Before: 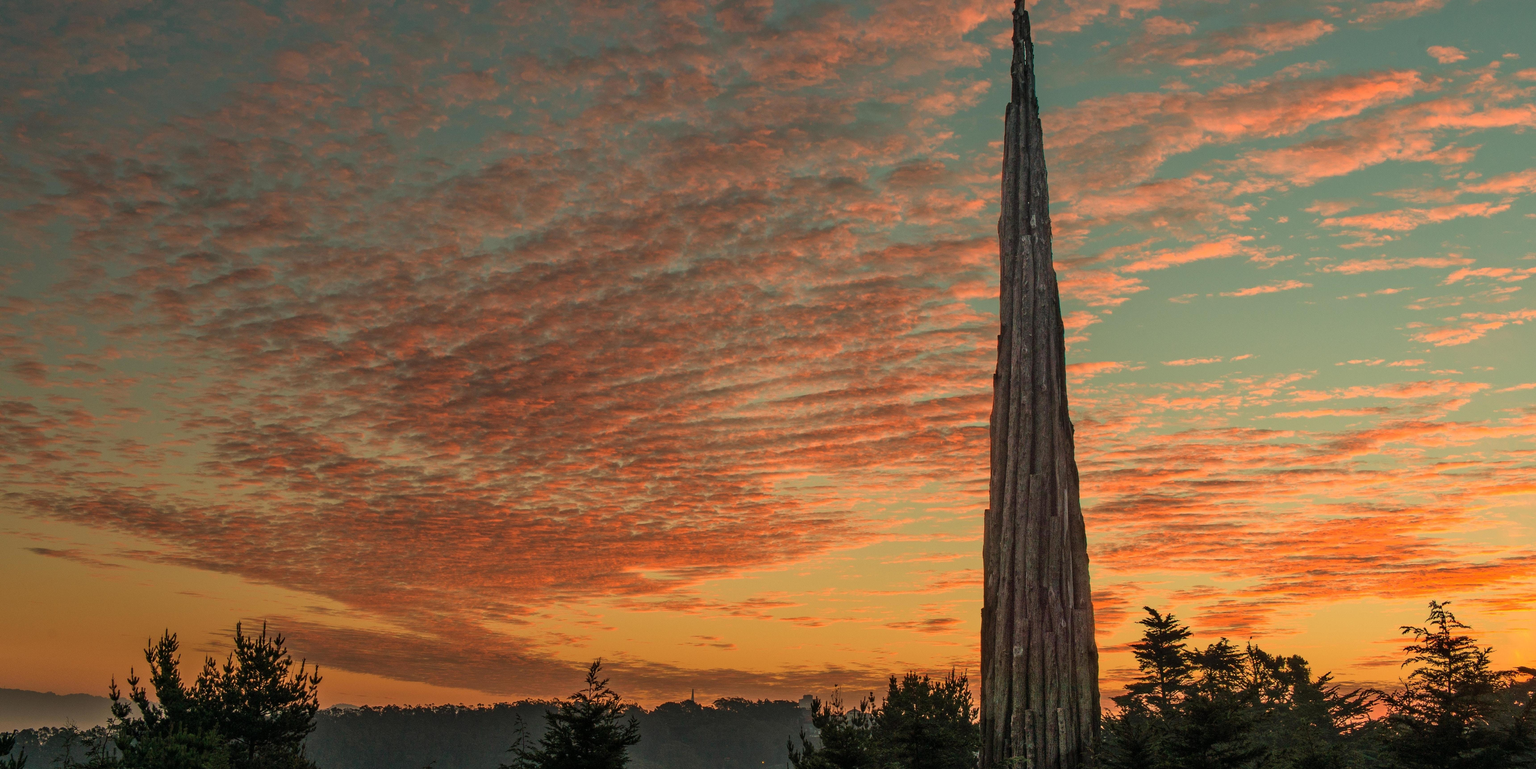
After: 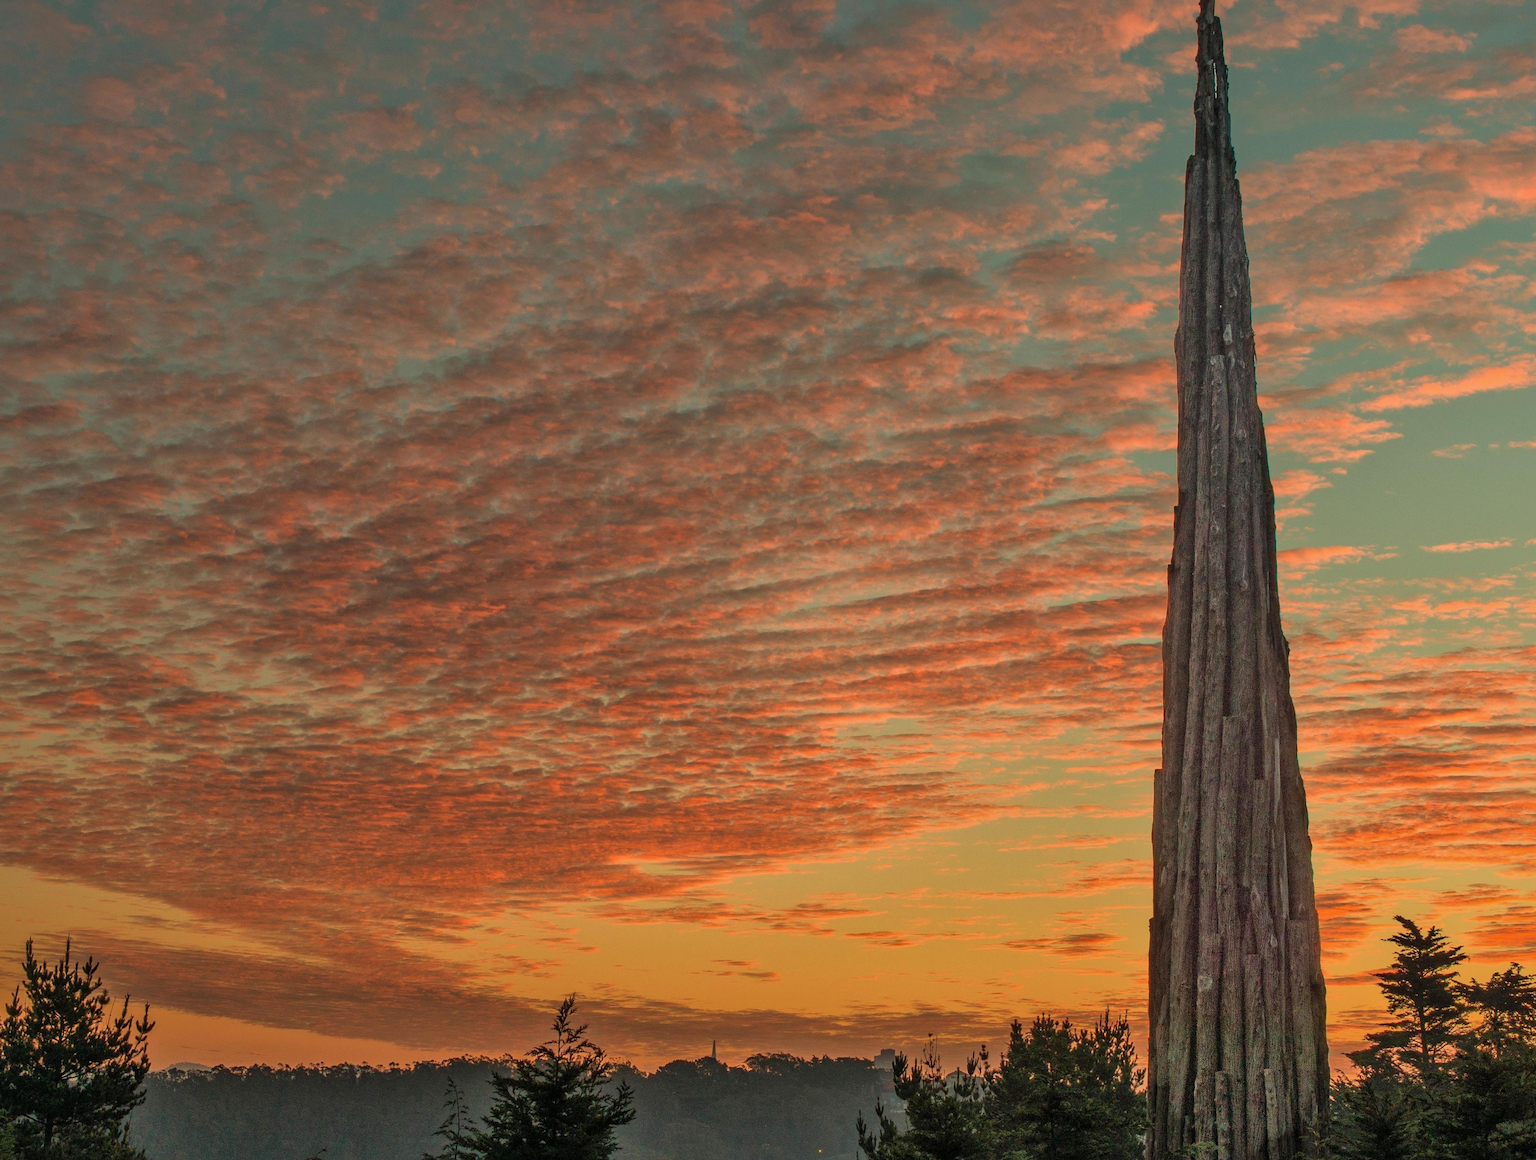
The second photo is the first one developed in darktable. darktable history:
crop and rotate: left 14.319%, right 19.399%
shadows and highlights: on, module defaults
